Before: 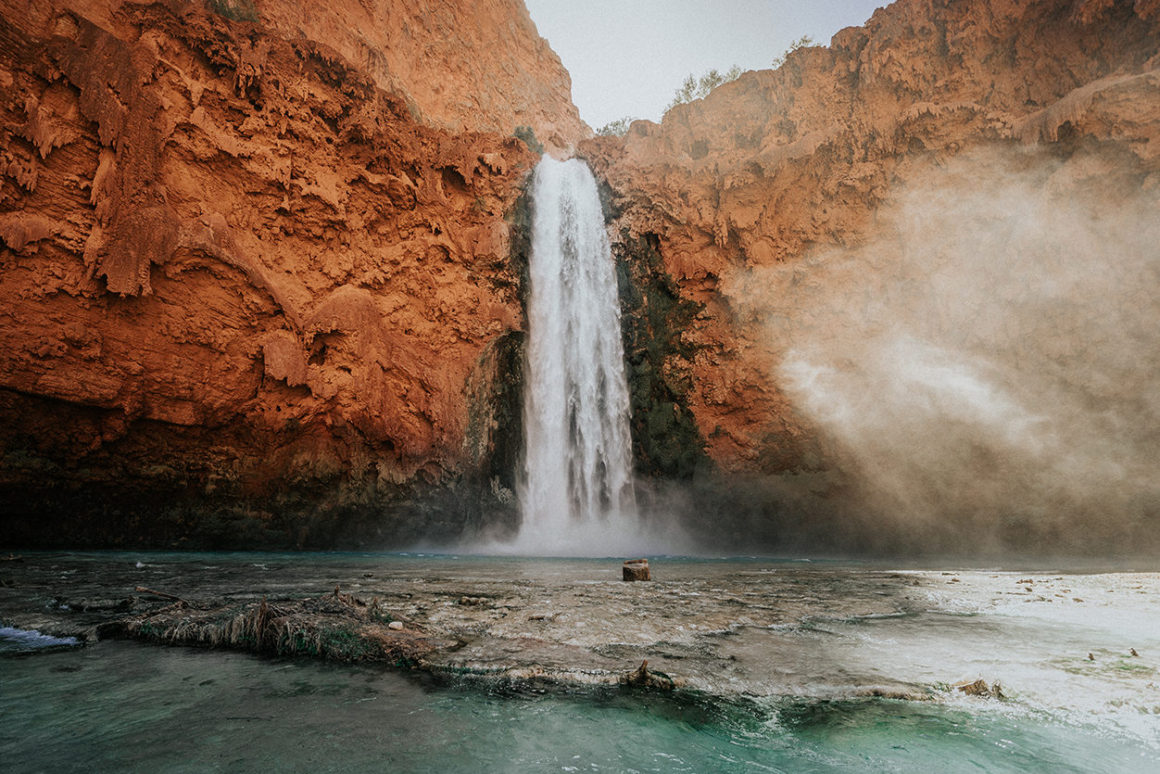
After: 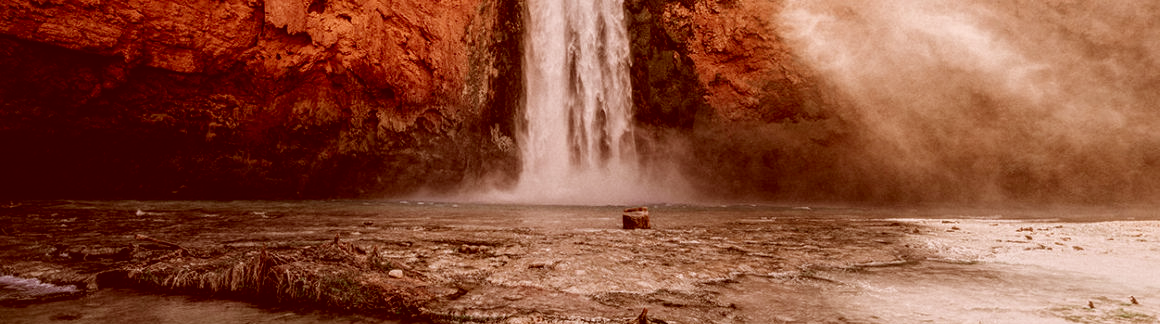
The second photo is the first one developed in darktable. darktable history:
local contrast: detail 130%
crop: top 45.551%, bottom 12.262%
color correction: highlights a* 9.03, highlights b* 8.71, shadows a* 40, shadows b* 40, saturation 0.8
